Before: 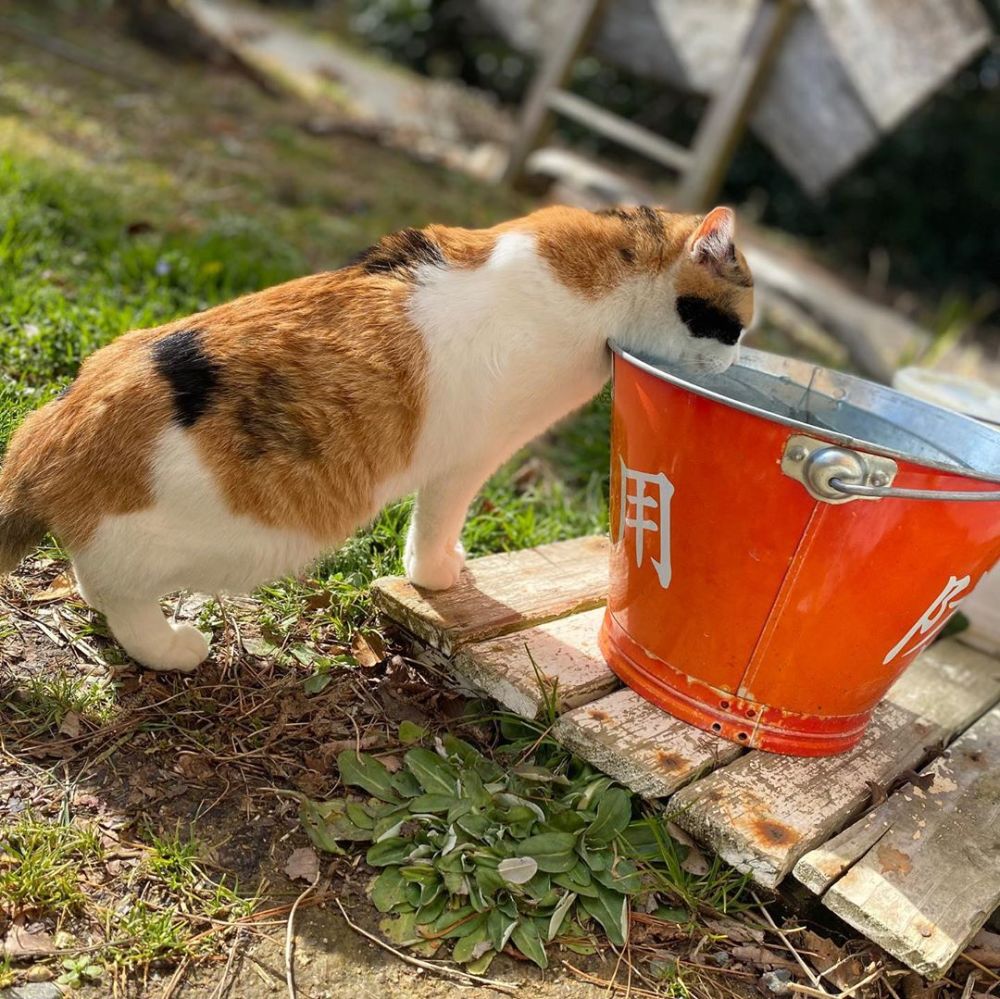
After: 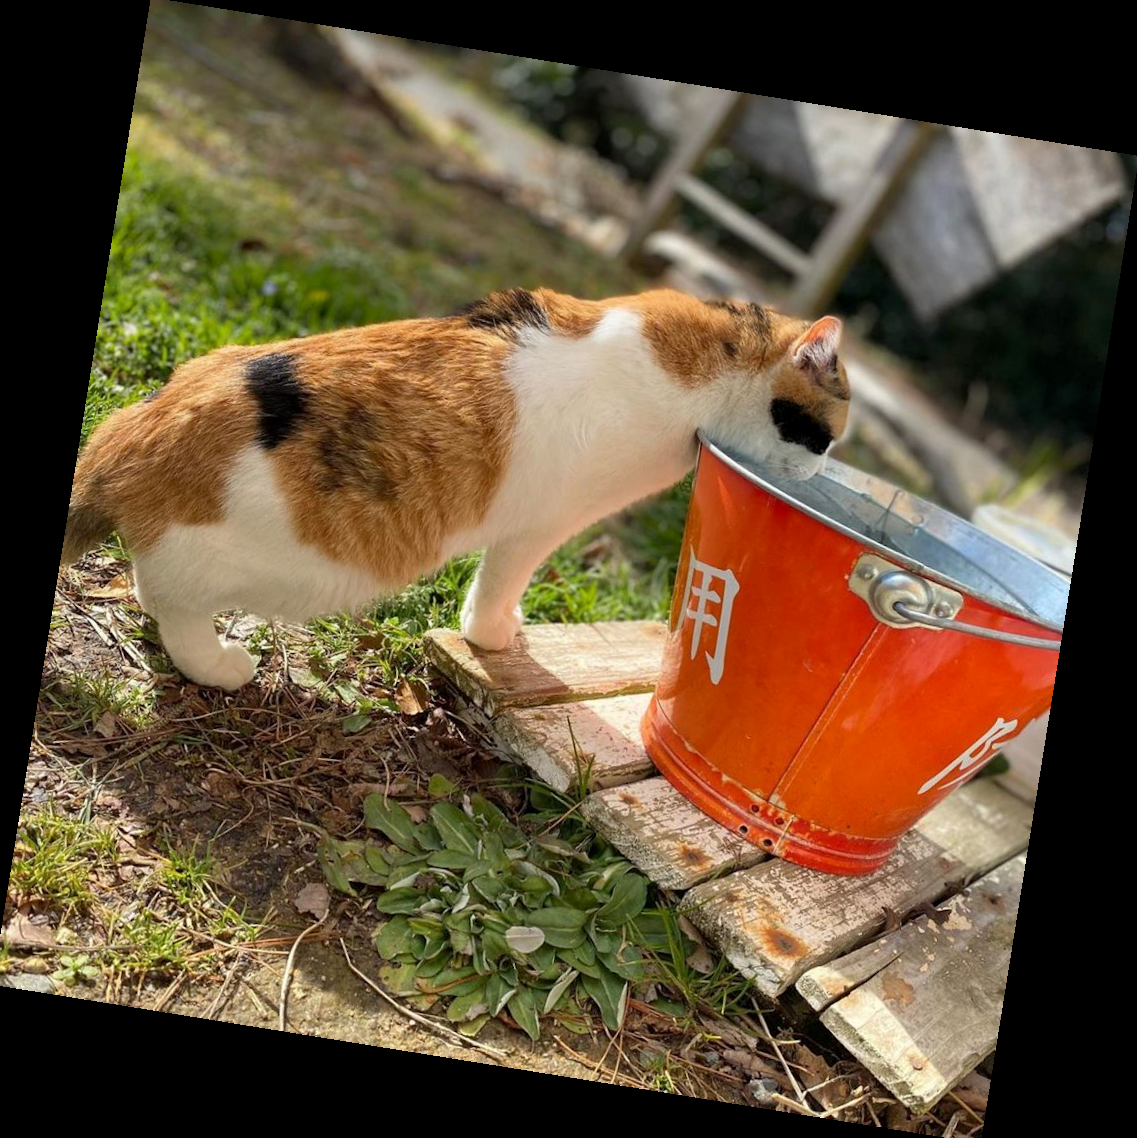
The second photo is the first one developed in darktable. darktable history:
exposure: black level correction 0.001, compensate highlight preservation false
crop and rotate: left 0.614%, top 0.179%, bottom 0.309%
rotate and perspective: rotation 9.12°, automatic cropping off
